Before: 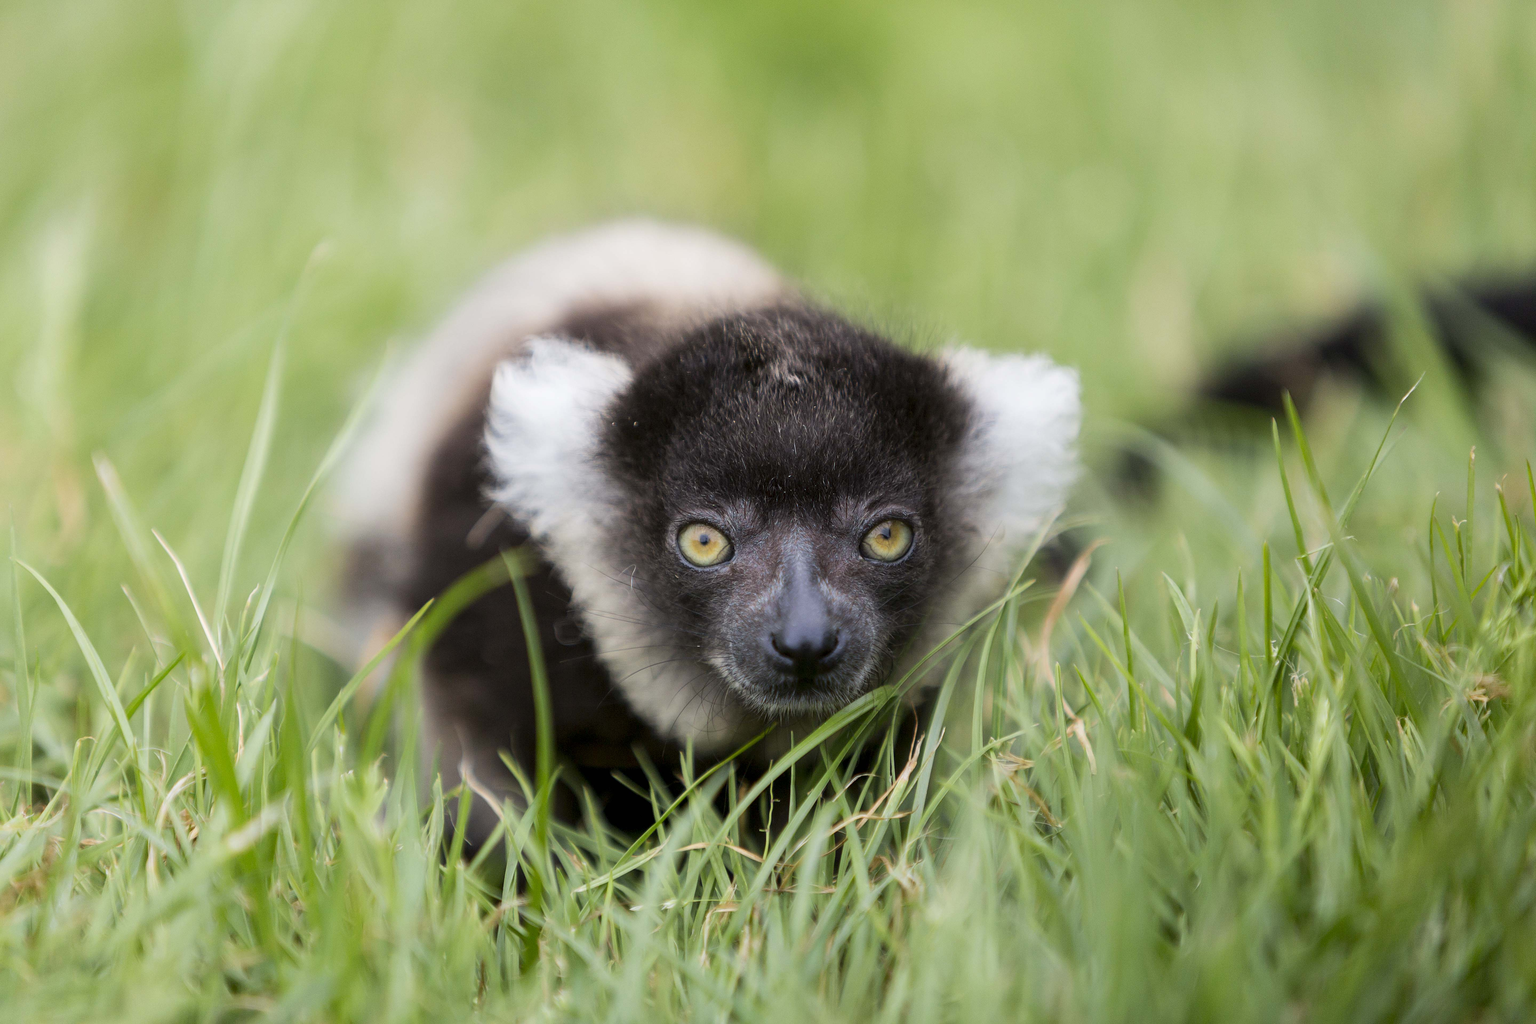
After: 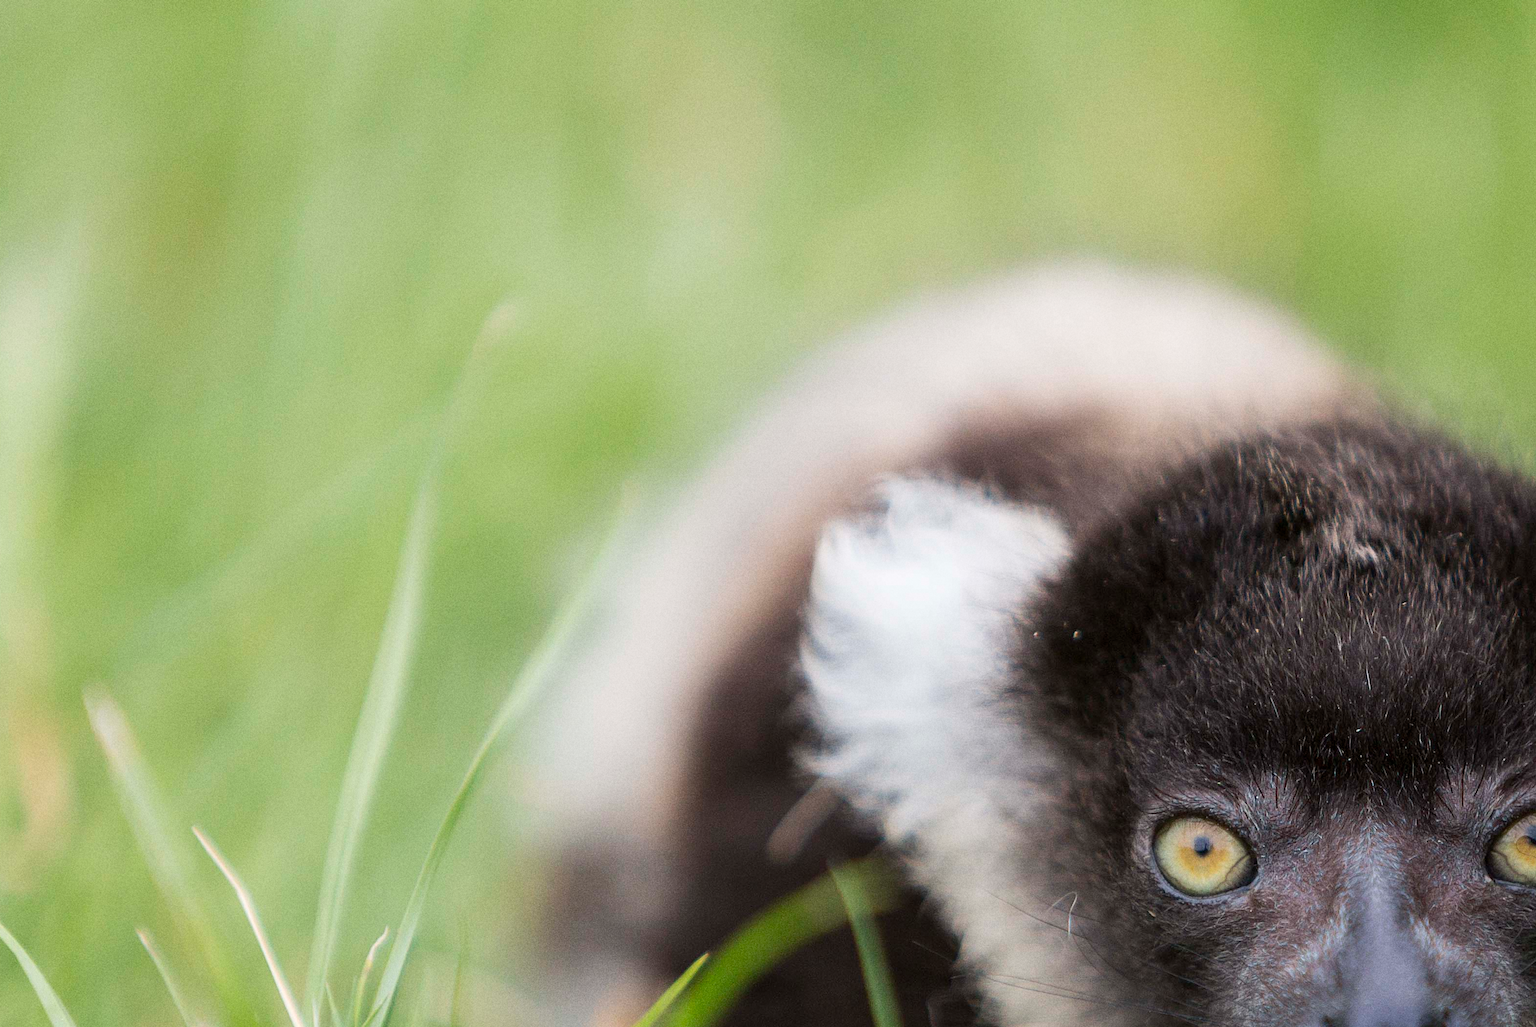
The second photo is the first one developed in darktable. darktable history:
grain: on, module defaults
crop and rotate: left 3.047%, top 7.509%, right 42.236%, bottom 37.598%
